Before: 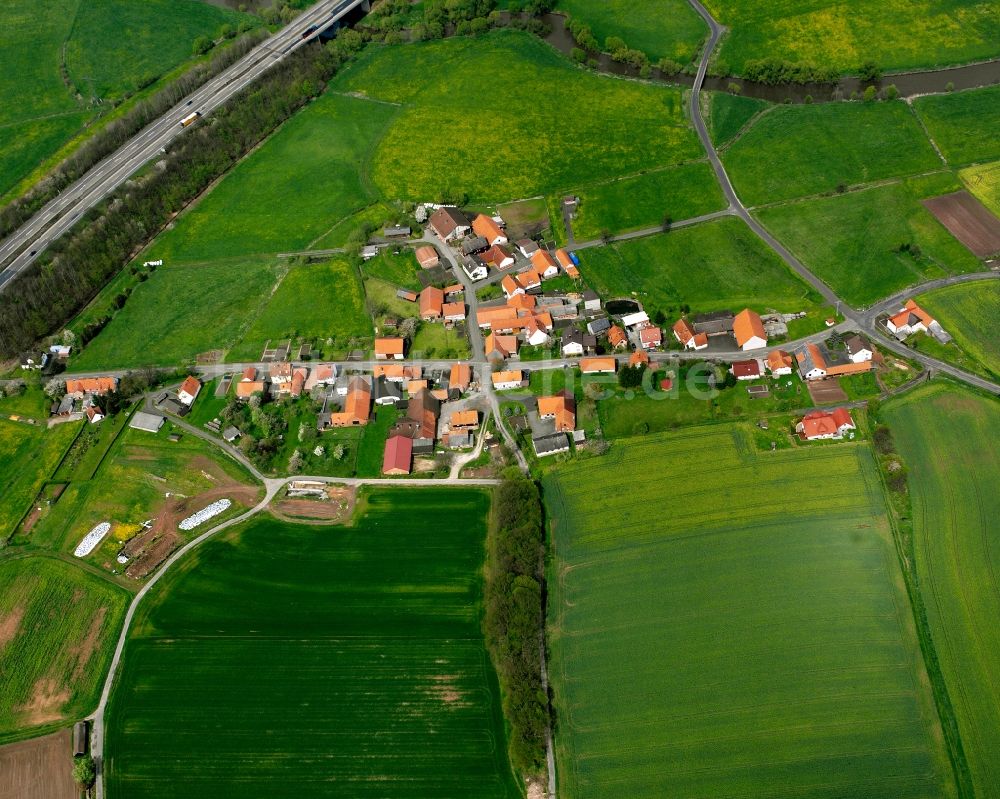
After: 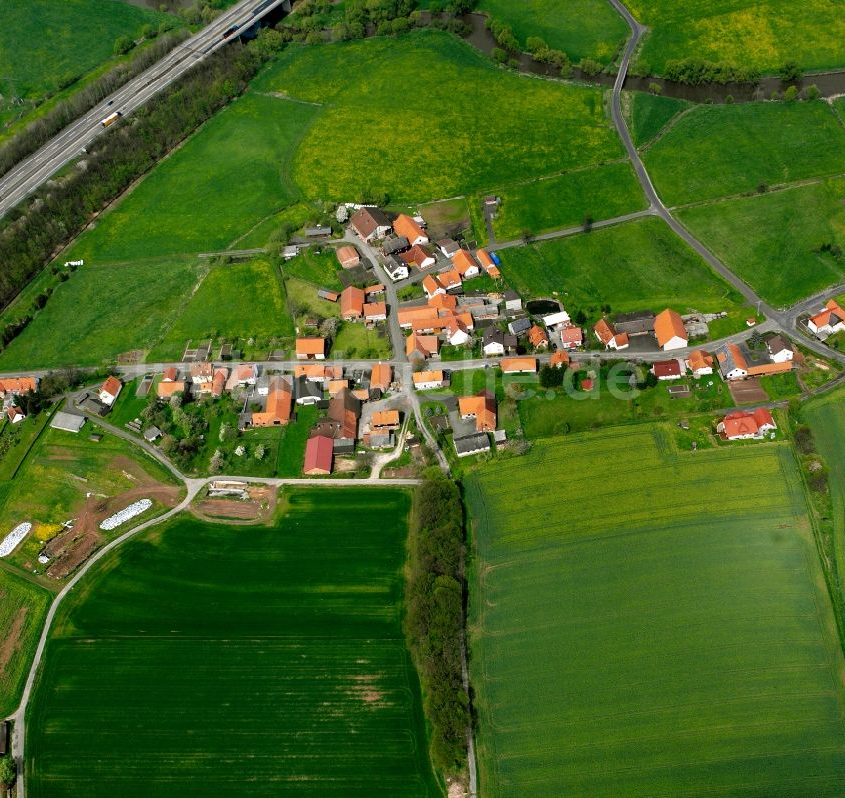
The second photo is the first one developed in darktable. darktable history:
crop: left 7.978%, right 7.514%
